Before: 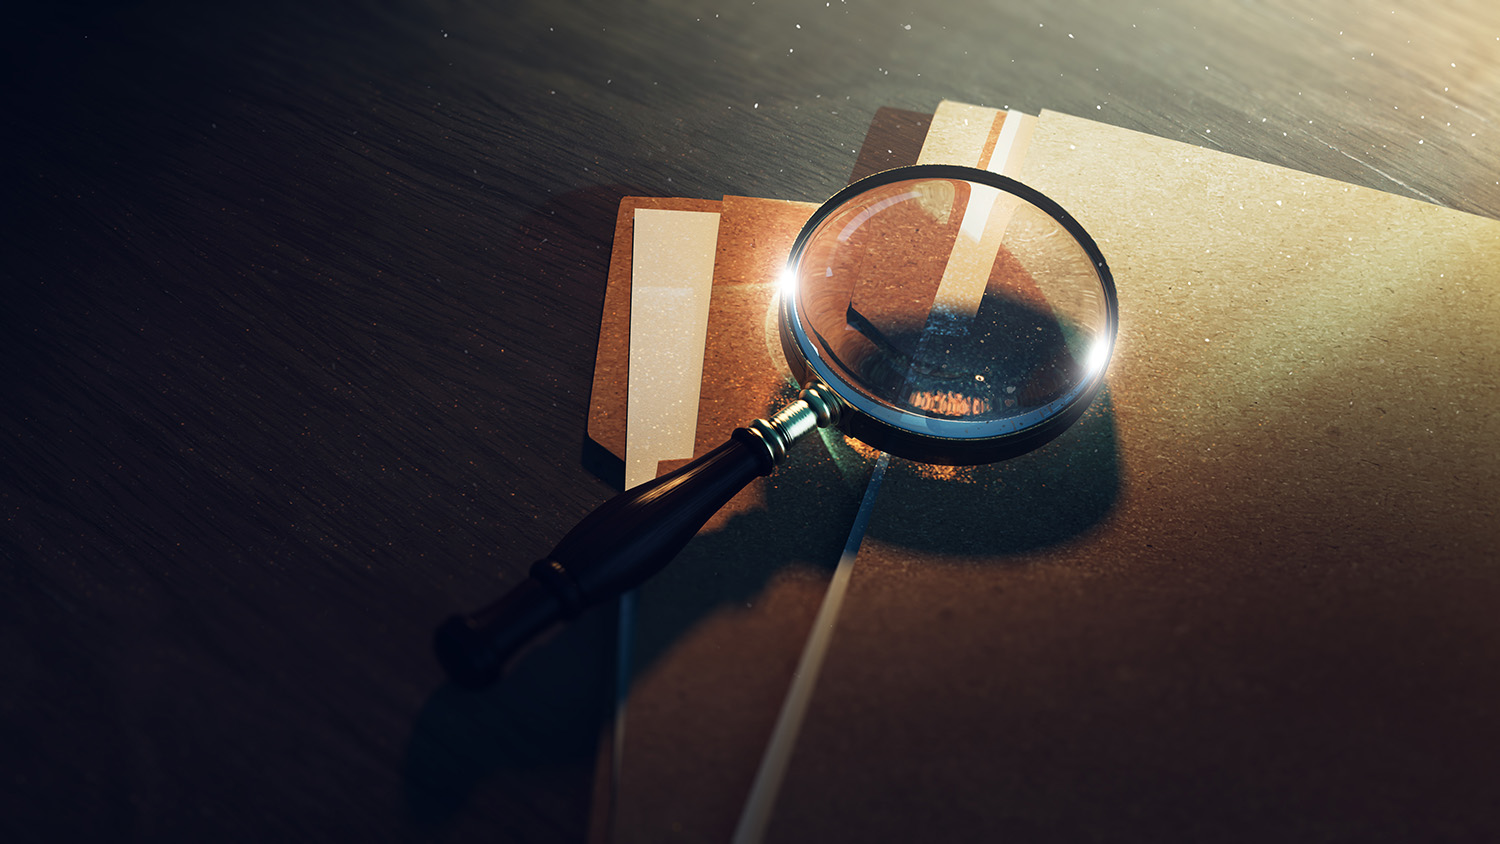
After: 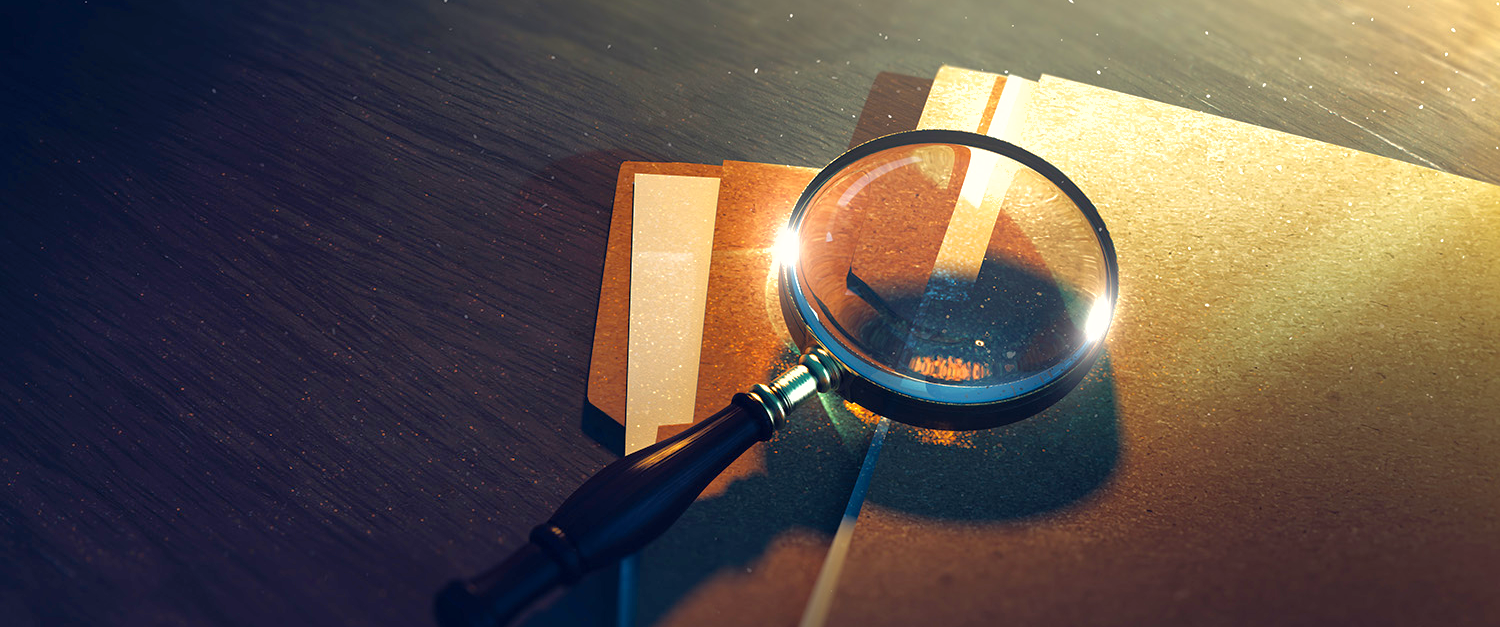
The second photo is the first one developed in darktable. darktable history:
color balance rgb: highlights gain › chroma 2.046%, highlights gain › hue 71.6°, perceptual saturation grading › global saturation 1.126%, perceptual saturation grading › highlights -1.85%, perceptual saturation grading › mid-tones 4.094%, perceptual saturation grading › shadows 7.342%, perceptual brilliance grading › global brilliance 12.571%, global vibrance 25.169%
crop: top 4.204%, bottom 21.497%
shadows and highlights: on, module defaults
vignetting: fall-off start 116.29%, fall-off radius 59.06%, brightness -0.366, saturation 0.016
